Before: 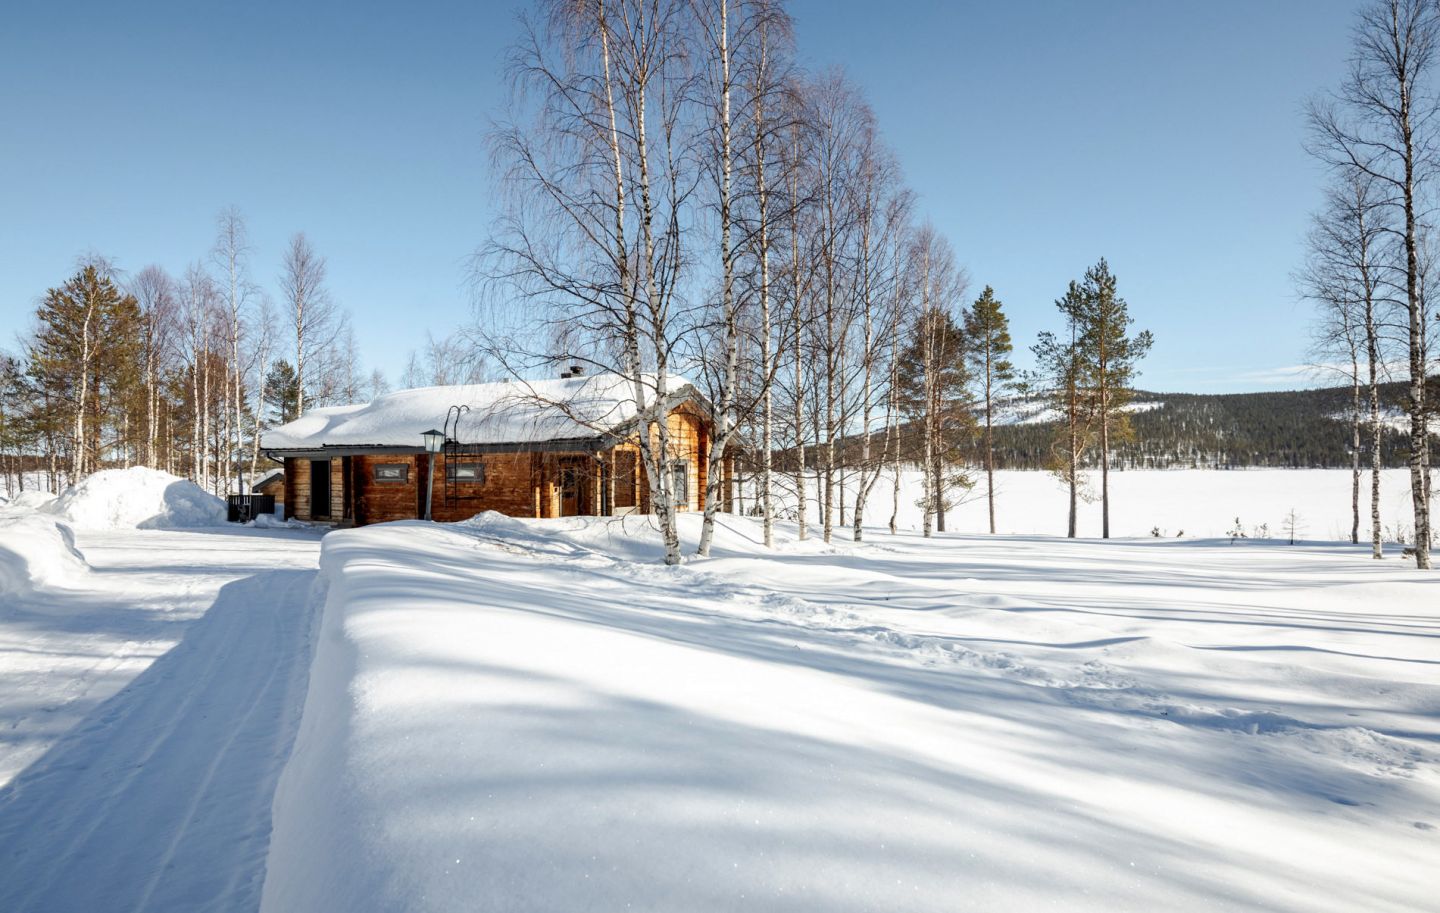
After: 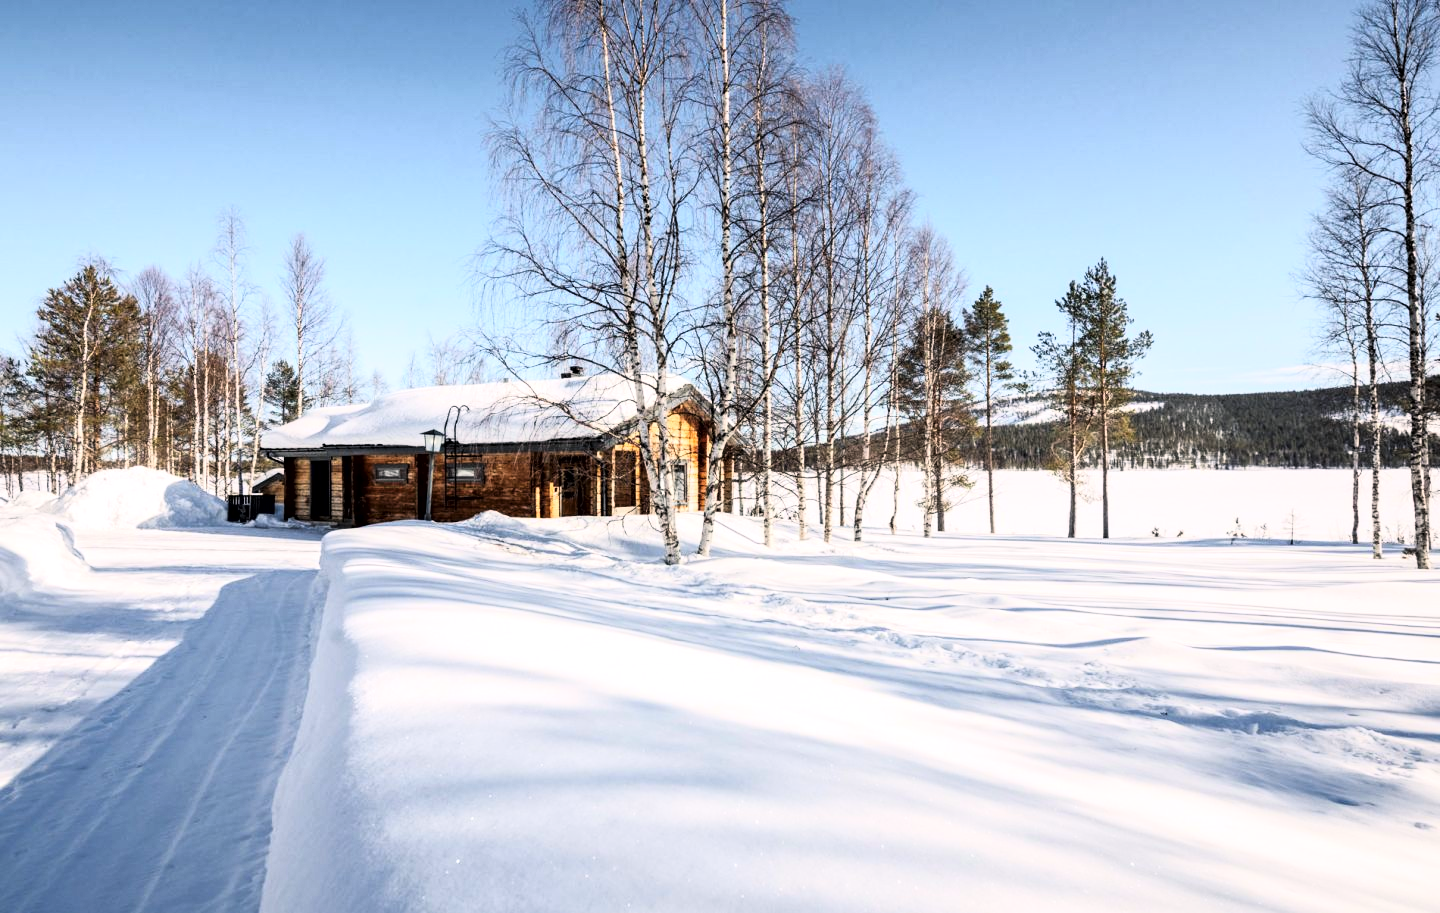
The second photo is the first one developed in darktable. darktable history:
exposure: compensate highlight preservation false
local contrast: highlights 100%, shadows 100%, detail 120%, midtone range 0.2
tone curve: curves: ch0 [(0.016, 0.011) (0.084, 0.026) (0.469, 0.508) (0.721, 0.862) (1, 1)], color space Lab, linked channels, preserve colors none
color balance rgb: shadows lift › chroma 1.41%, shadows lift › hue 260°, power › chroma 0.5%, power › hue 260°, highlights gain › chroma 1%, highlights gain › hue 27°, saturation formula JzAzBz (2021)
